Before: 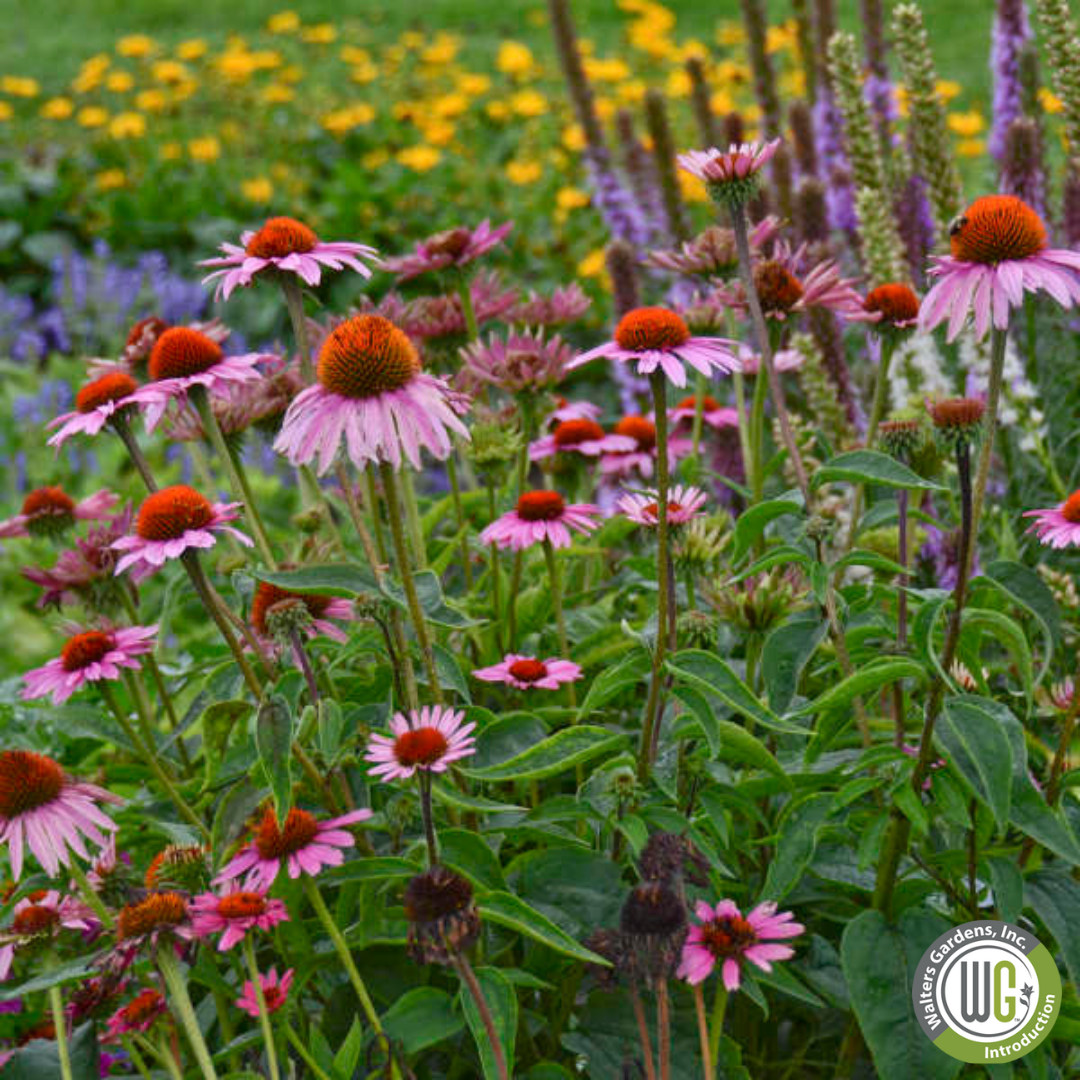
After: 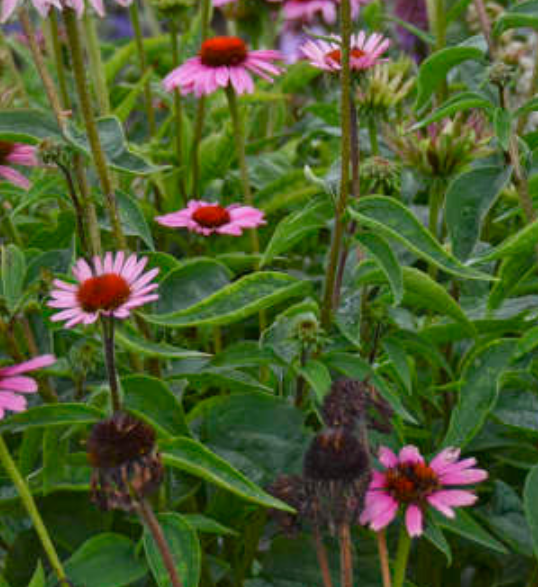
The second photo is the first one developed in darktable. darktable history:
crop: left 29.386%, top 42.103%, right 20.756%, bottom 3.468%
